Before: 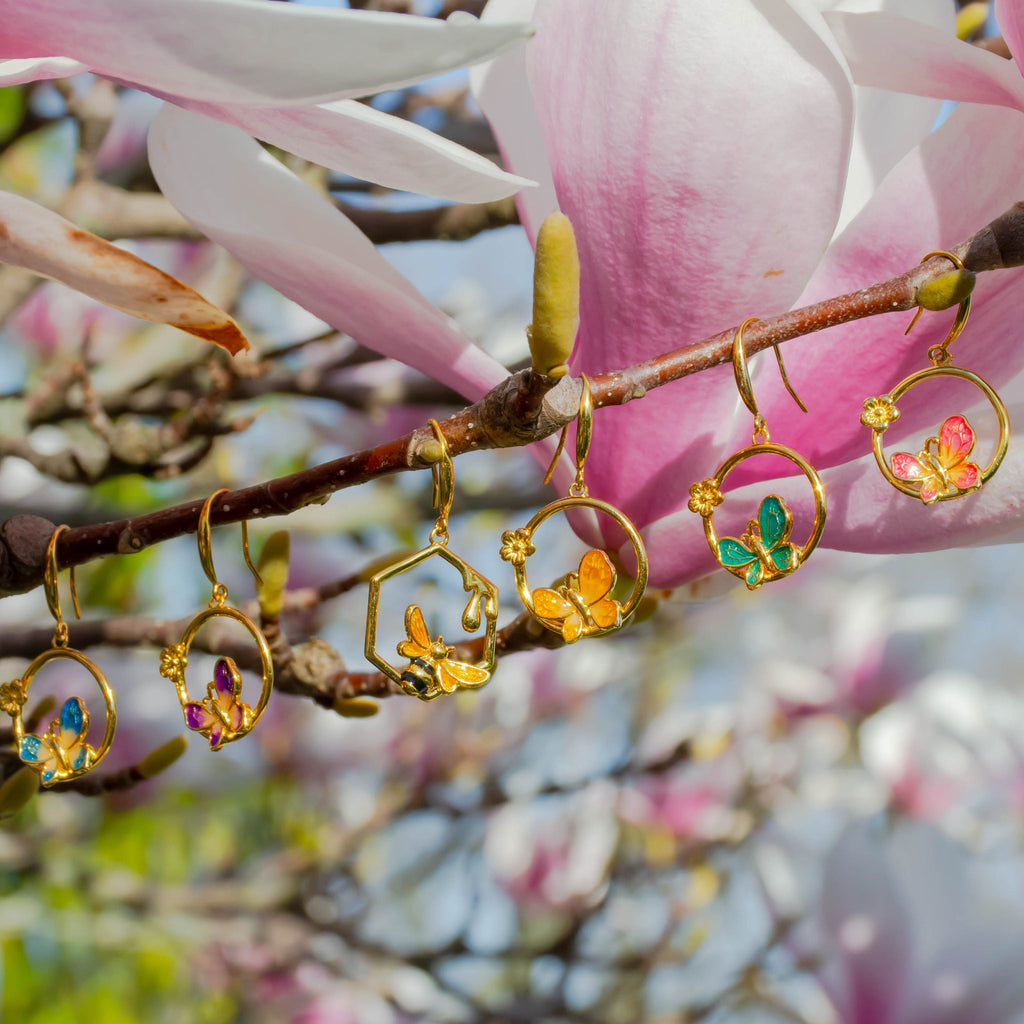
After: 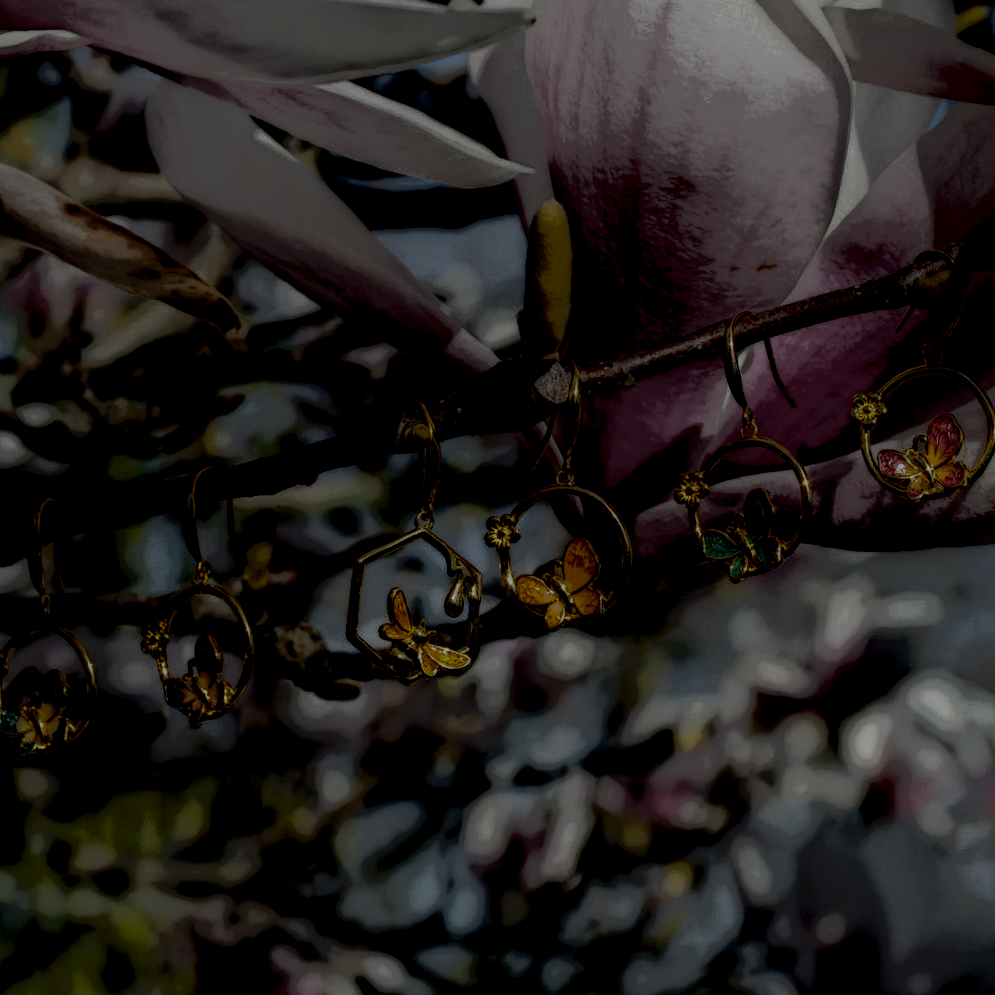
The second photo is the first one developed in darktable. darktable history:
crop and rotate: angle -1.69°
exposure: black level correction 0.001, exposure -0.2 EV, compensate highlight preservation false
local contrast: highlights 0%, shadows 198%, detail 164%, midtone range 0.001
levels: mode automatic, black 8.58%, gray 59.42%, levels [0, 0.445, 1]
